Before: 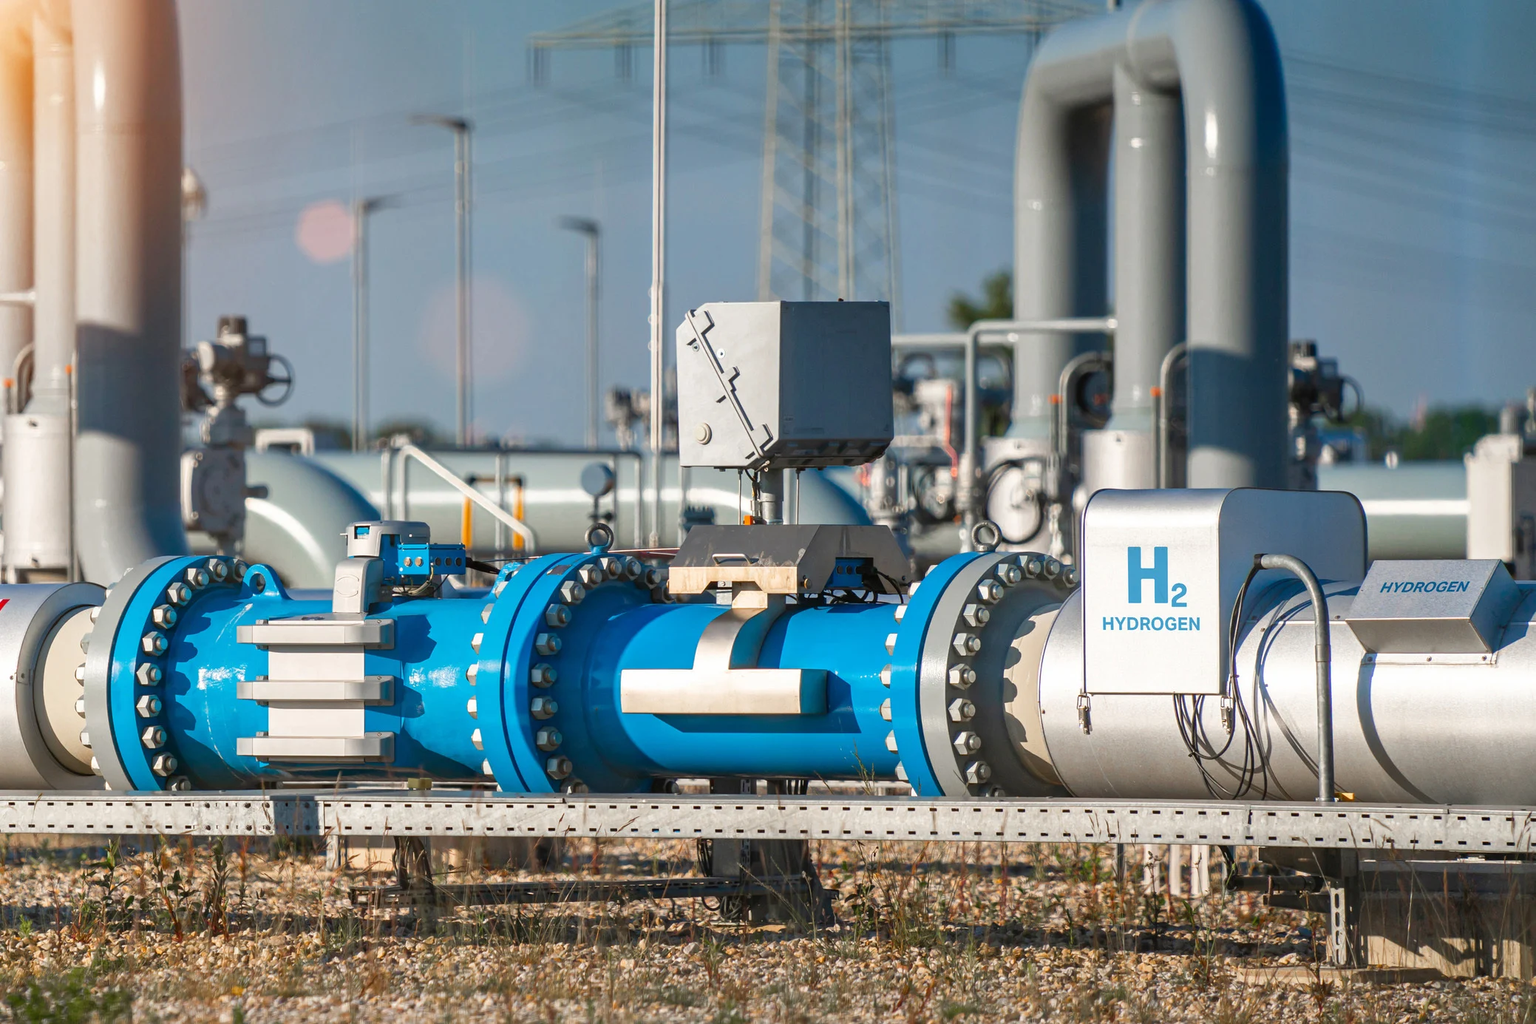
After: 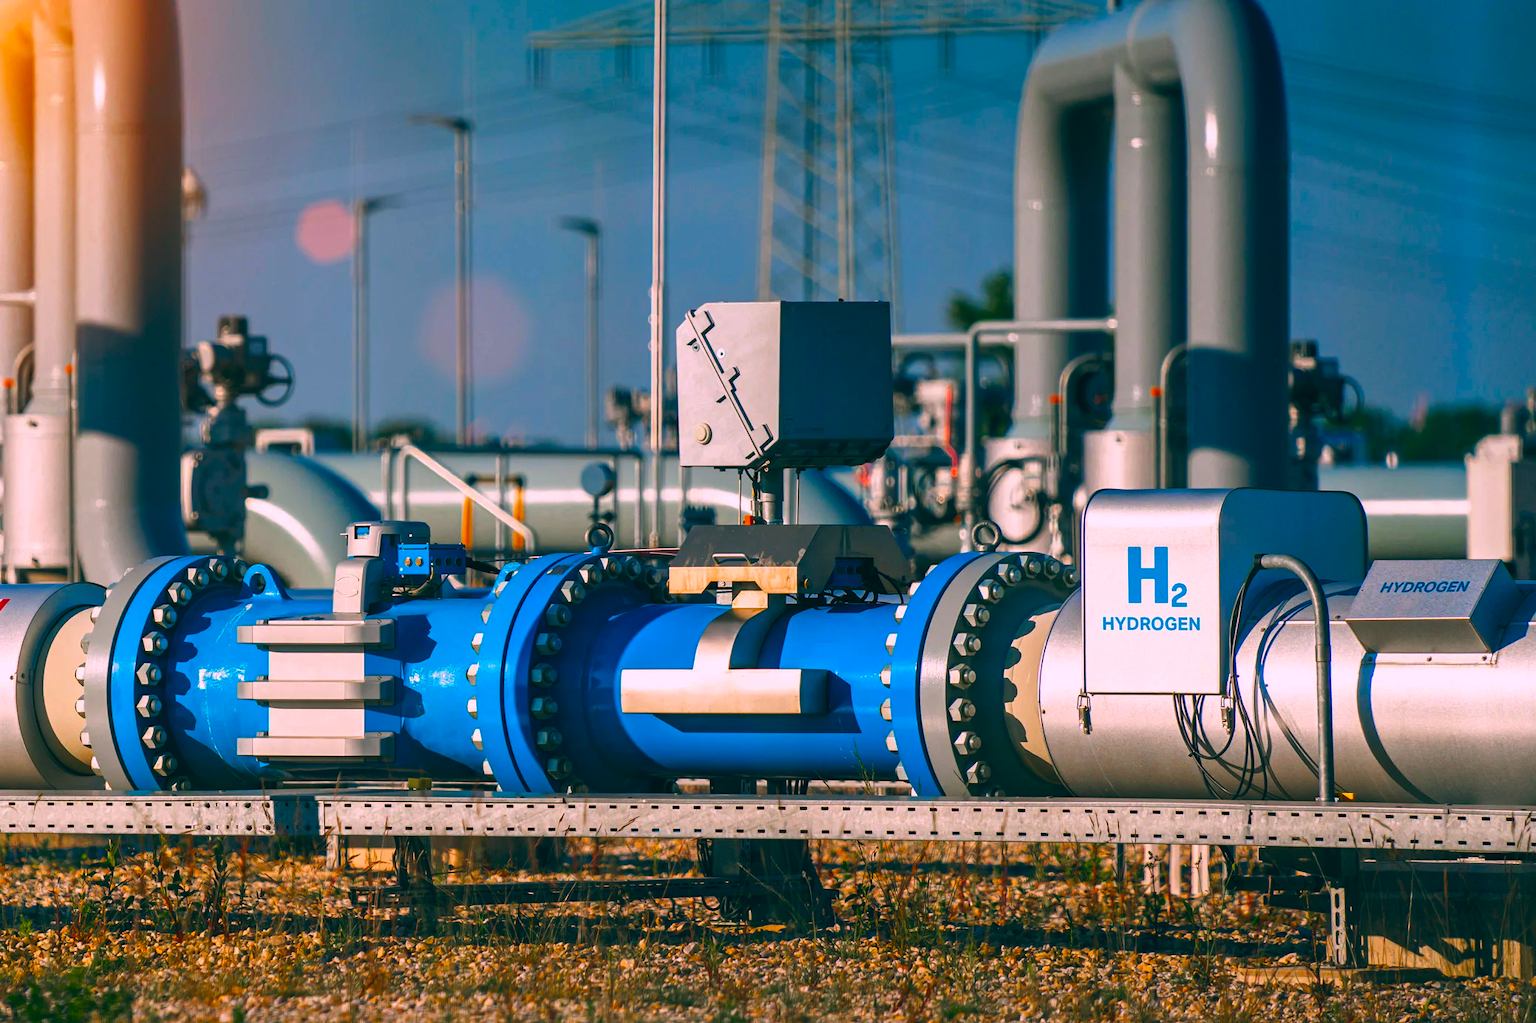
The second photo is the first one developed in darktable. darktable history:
color balance: lift [1.016, 0.983, 1, 1.017], gamma [0.78, 1.018, 1.043, 0.957], gain [0.786, 1.063, 0.937, 1.017], input saturation 118.26%, contrast 13.43%, contrast fulcrum 21.62%, output saturation 82.76%
color balance rgb: linear chroma grading › global chroma 15%, perceptual saturation grading › global saturation 30%
contrast brightness saturation: saturation 0.18
white balance: emerald 1
